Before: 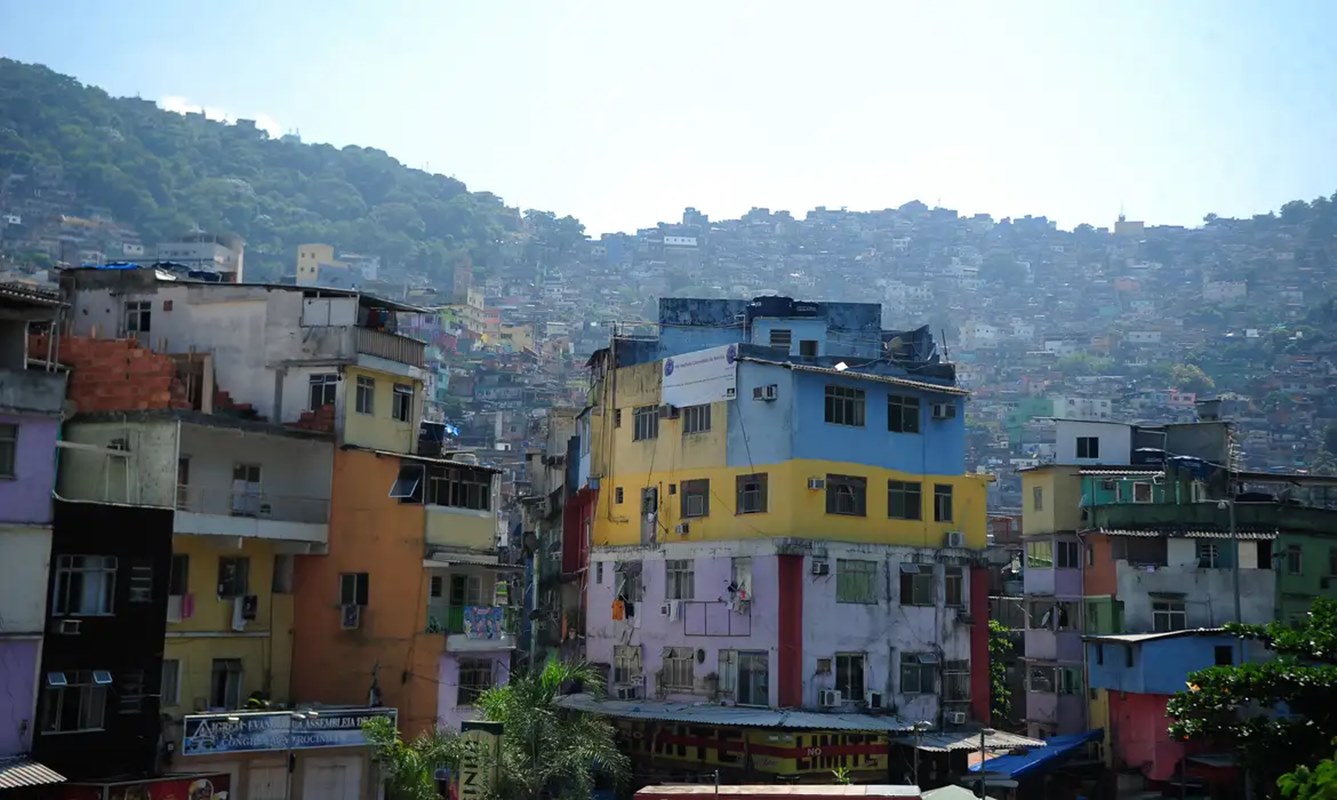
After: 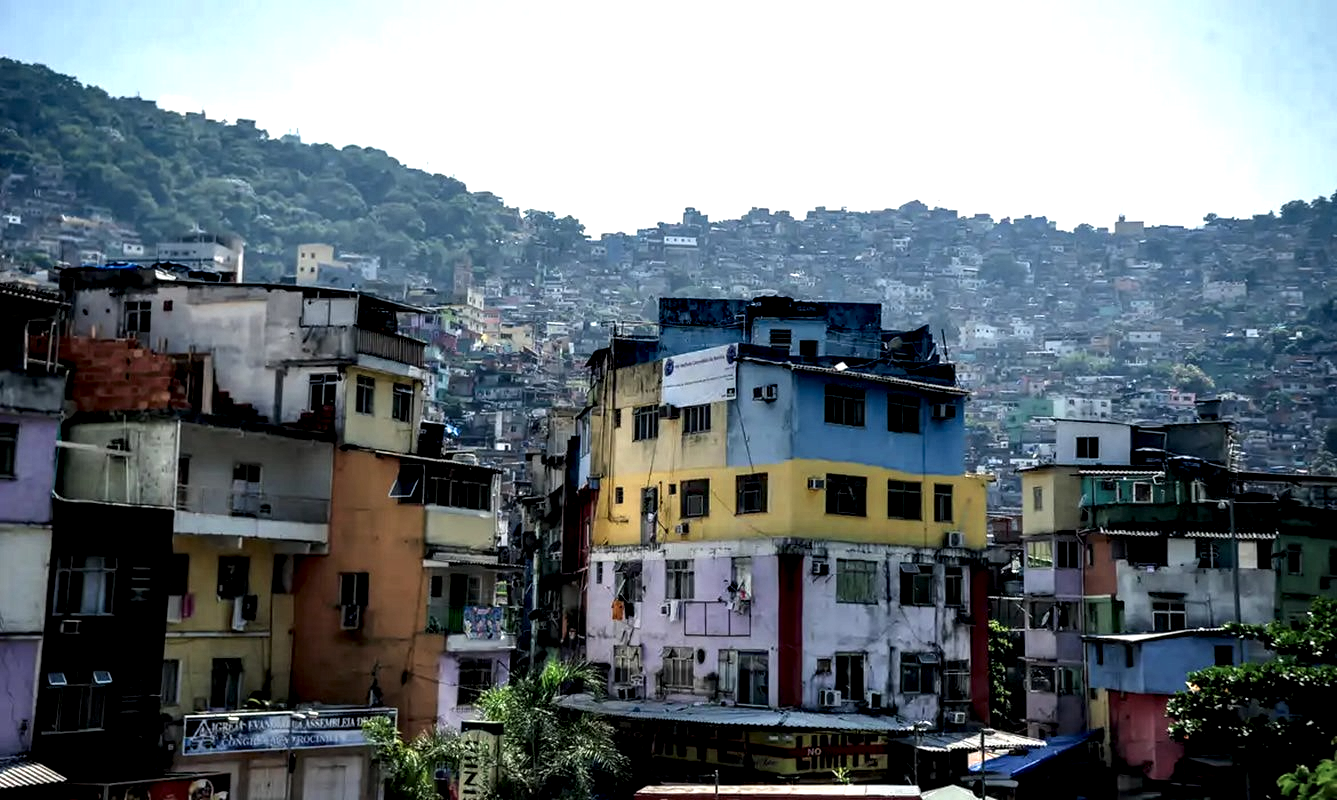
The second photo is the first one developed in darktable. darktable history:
local contrast: shadows 174%, detail 225%
